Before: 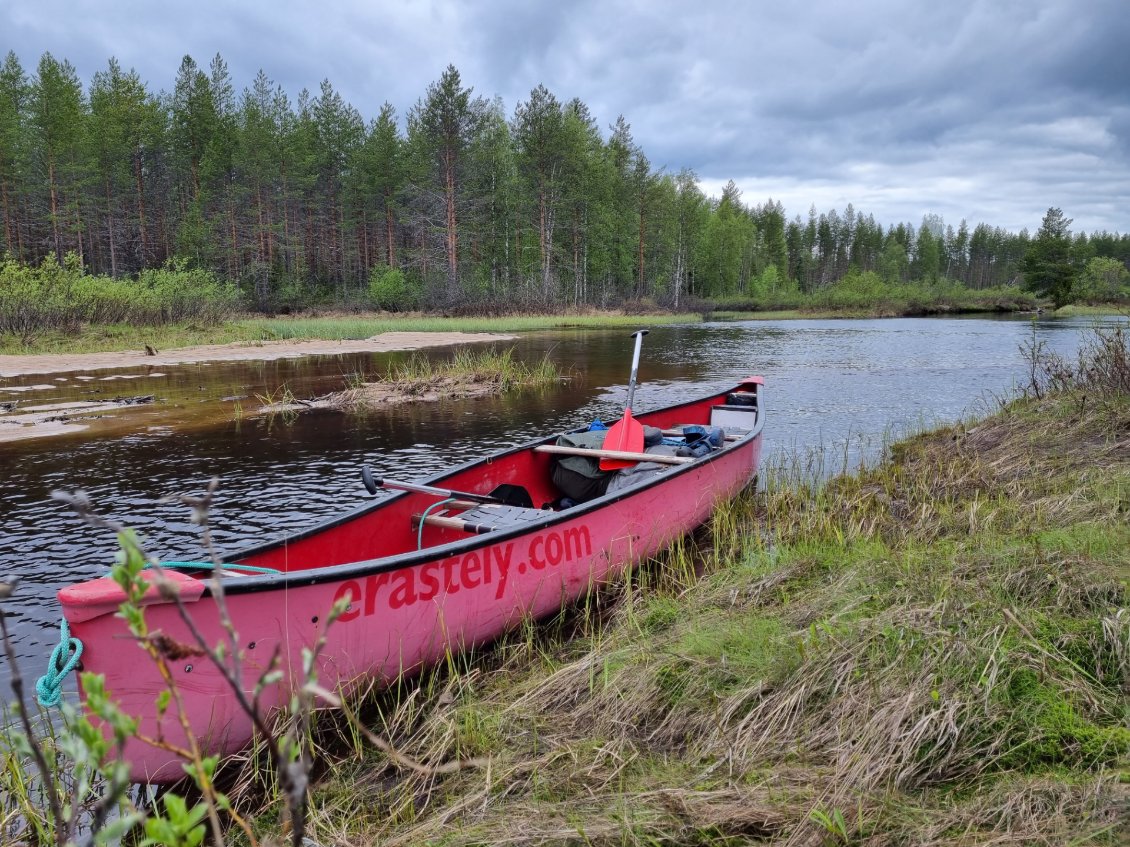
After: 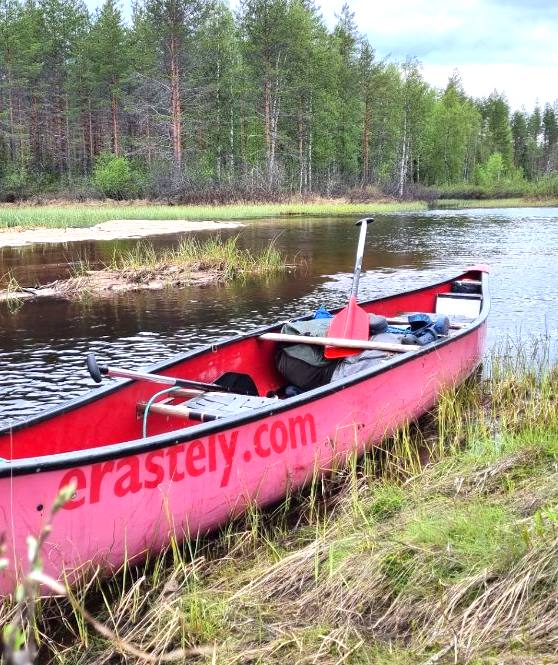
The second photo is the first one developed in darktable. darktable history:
crop and rotate: angle 0.02°, left 24.353%, top 13.219%, right 26.156%, bottom 8.224%
exposure: black level correction 0, exposure 1.1 EV, compensate exposure bias true, compensate highlight preservation false
